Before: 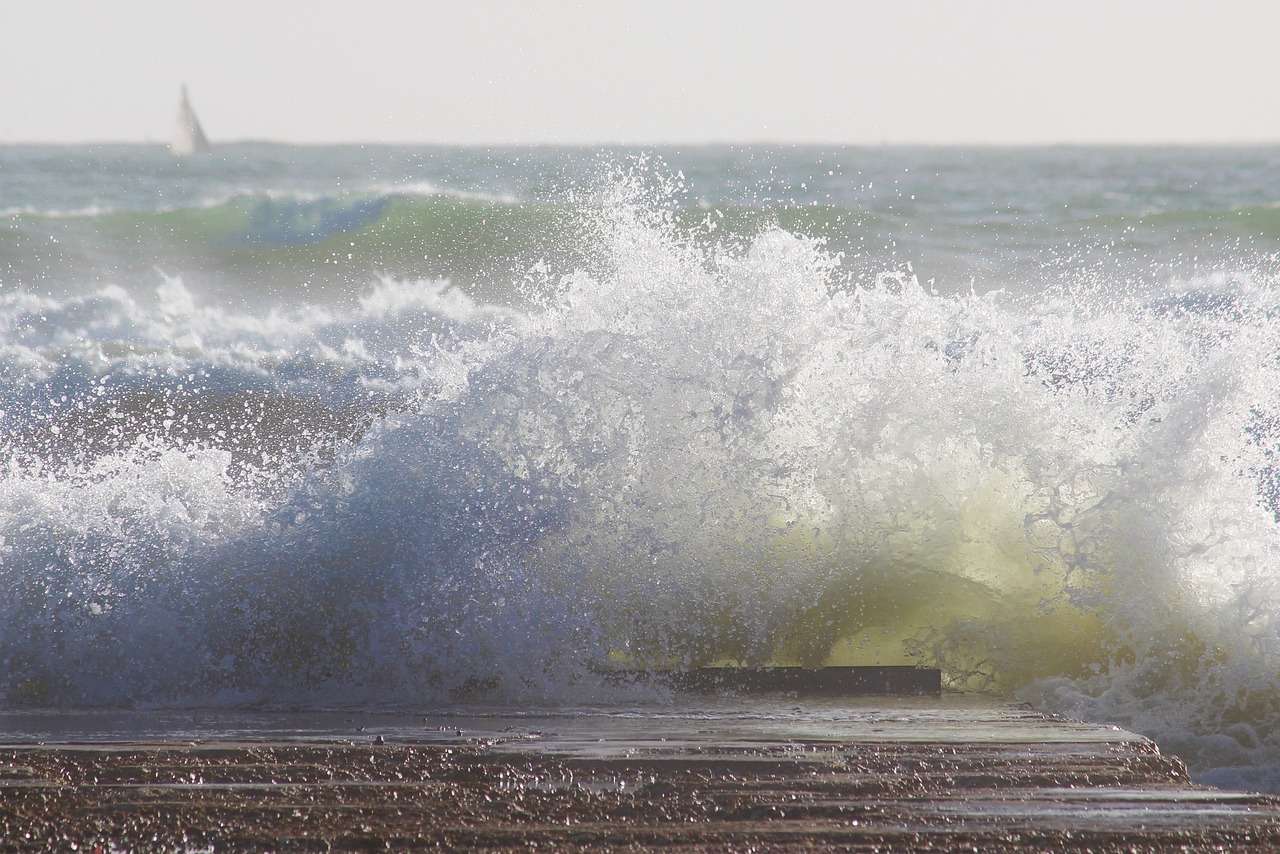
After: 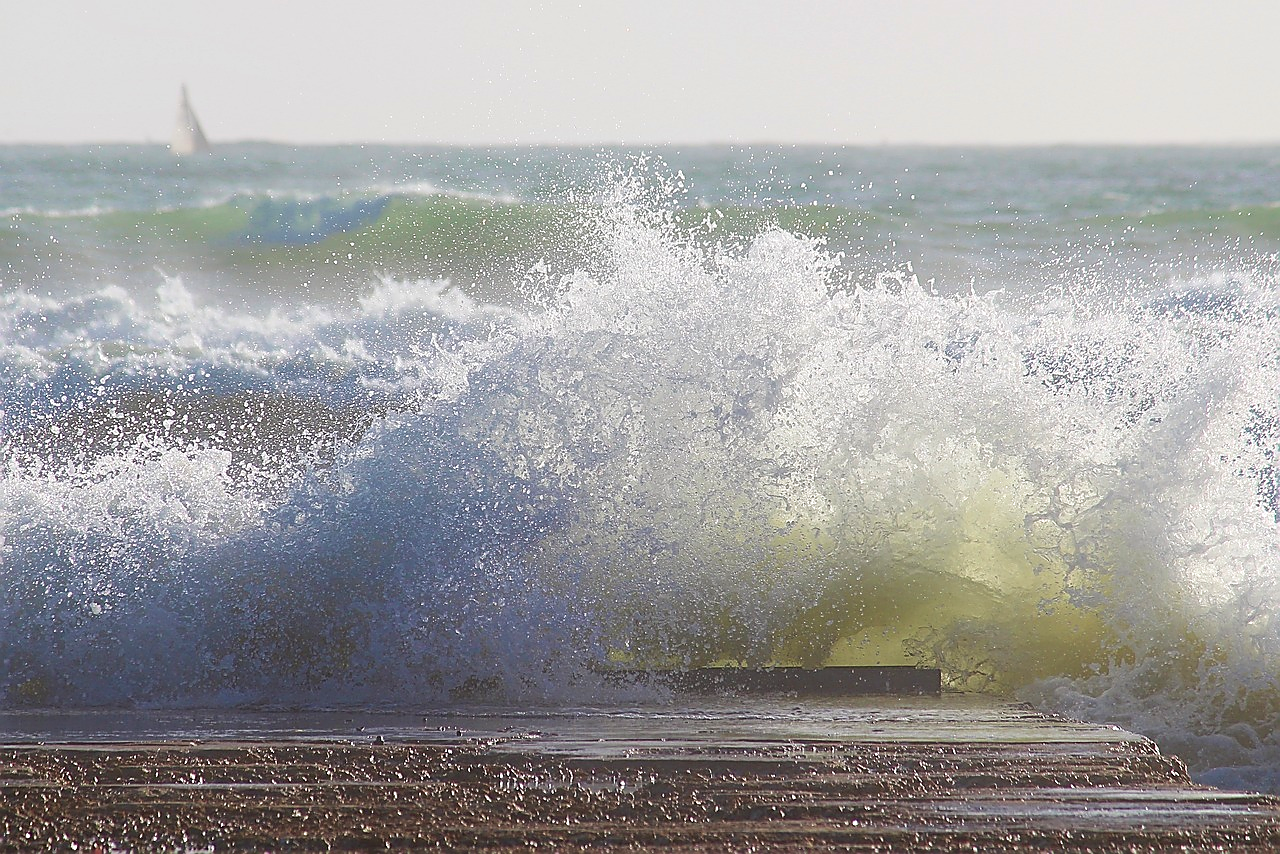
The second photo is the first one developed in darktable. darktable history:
sharpen: radius 1.4, amount 1.25, threshold 0.7
velvia: on, module defaults
